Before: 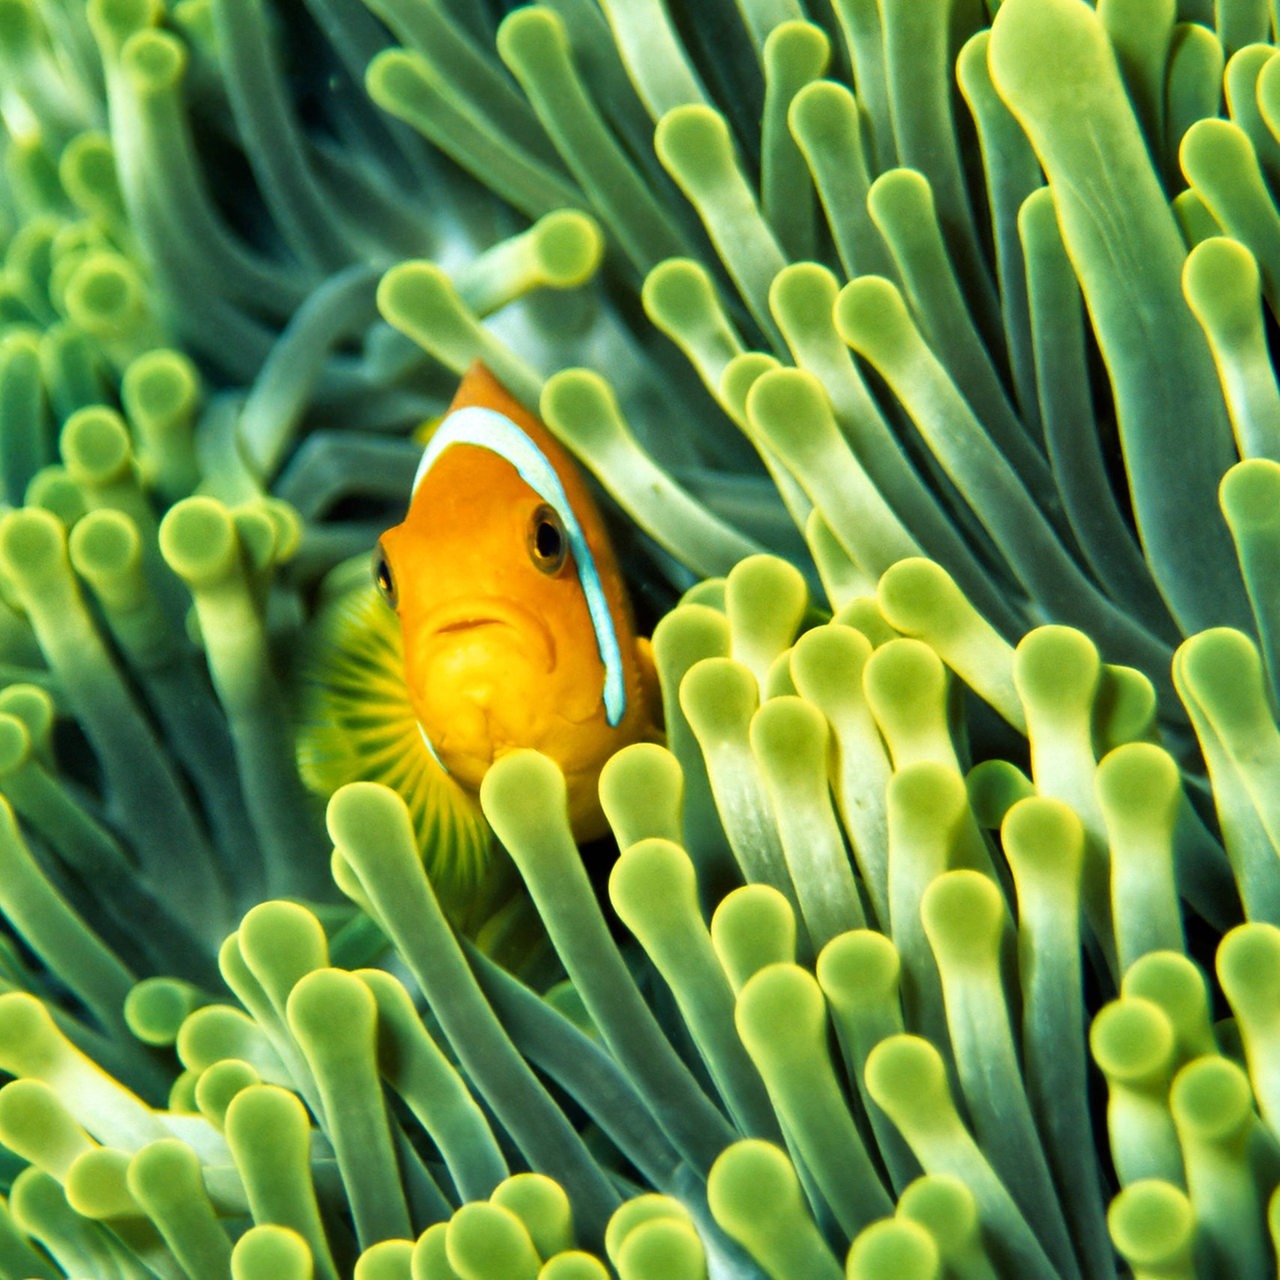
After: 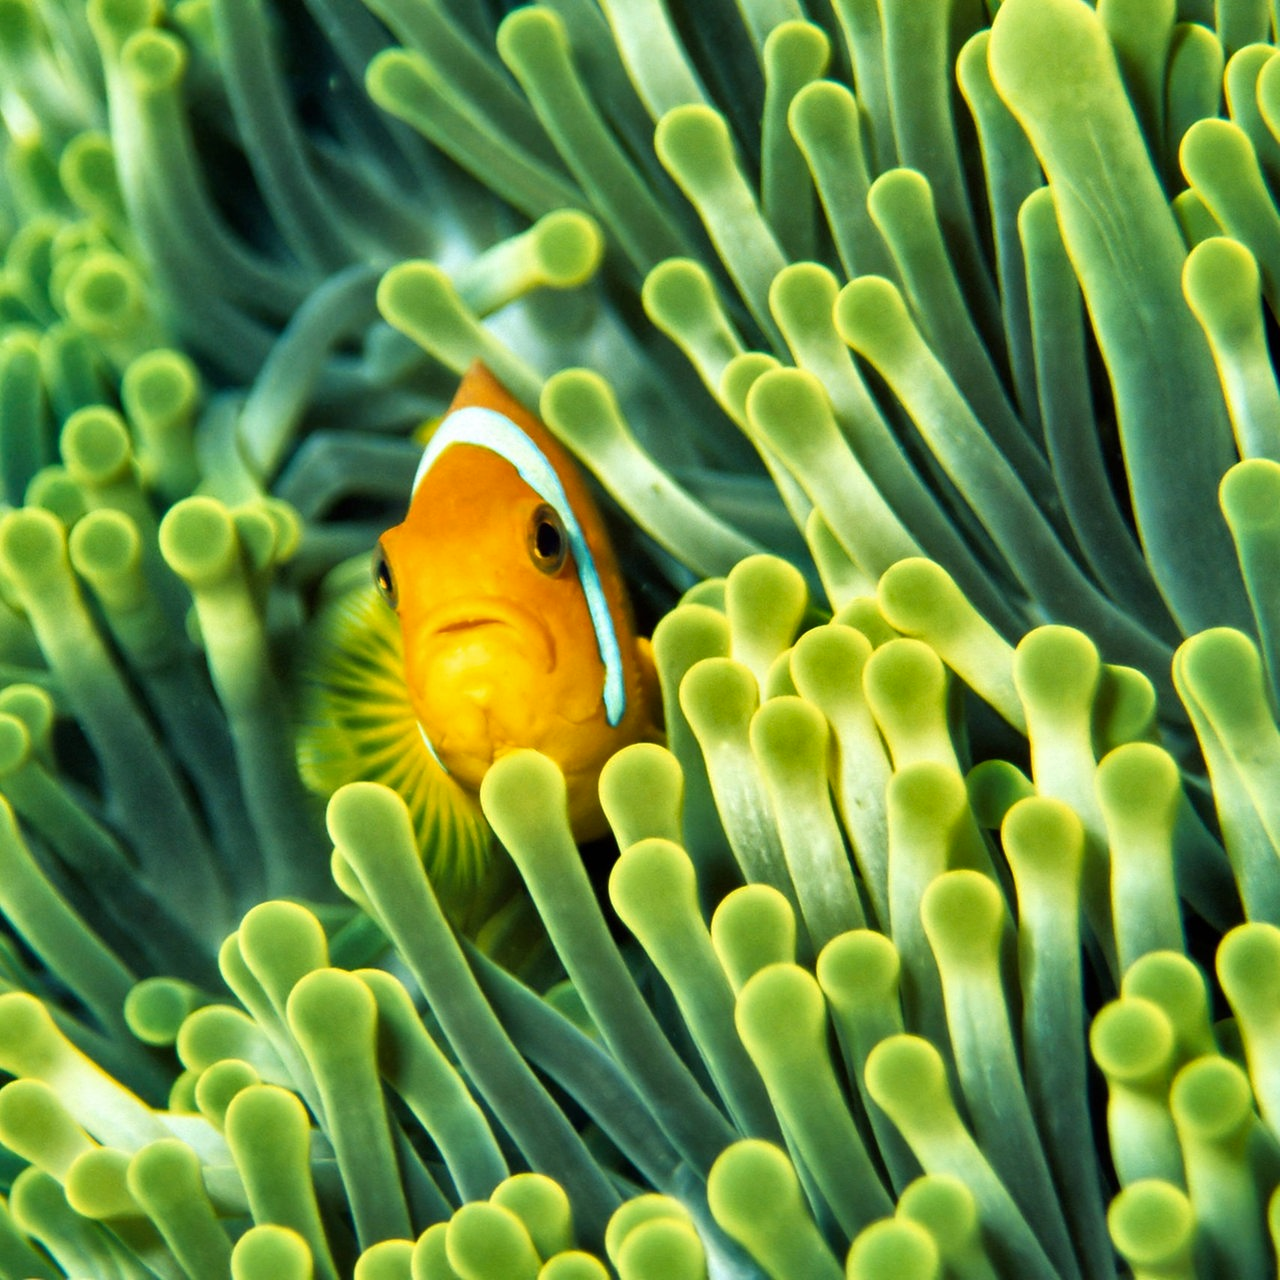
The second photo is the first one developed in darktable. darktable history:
shadows and highlights: radius 133.04, soften with gaussian
